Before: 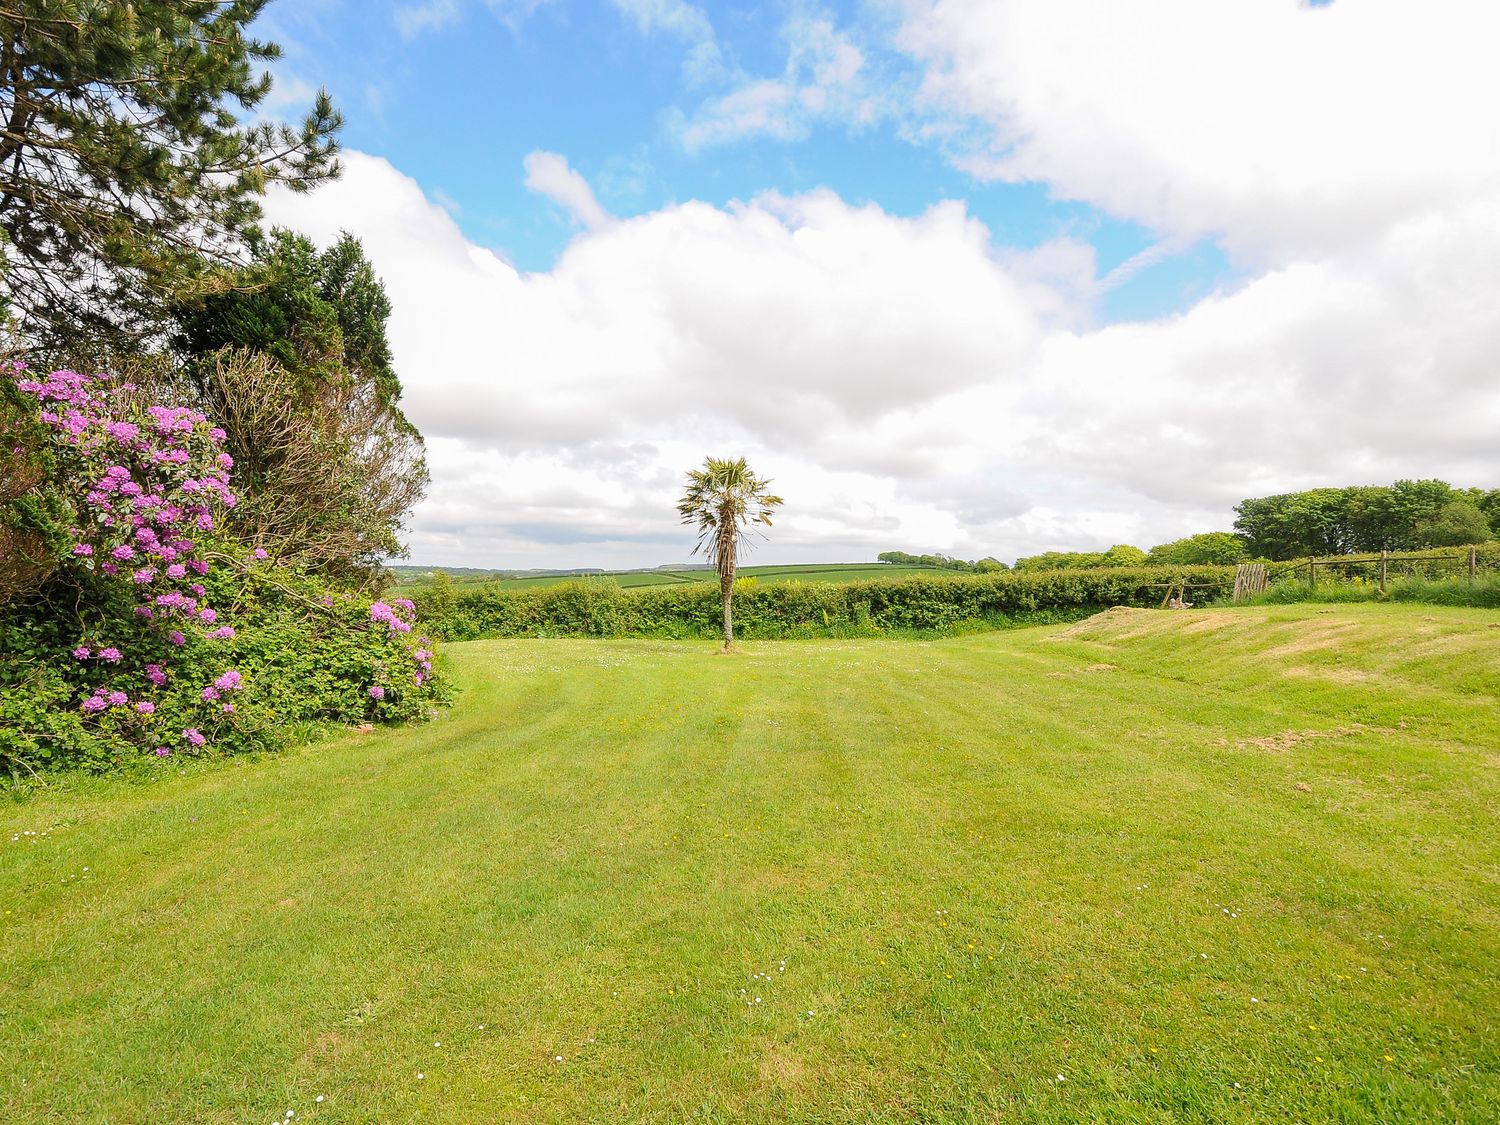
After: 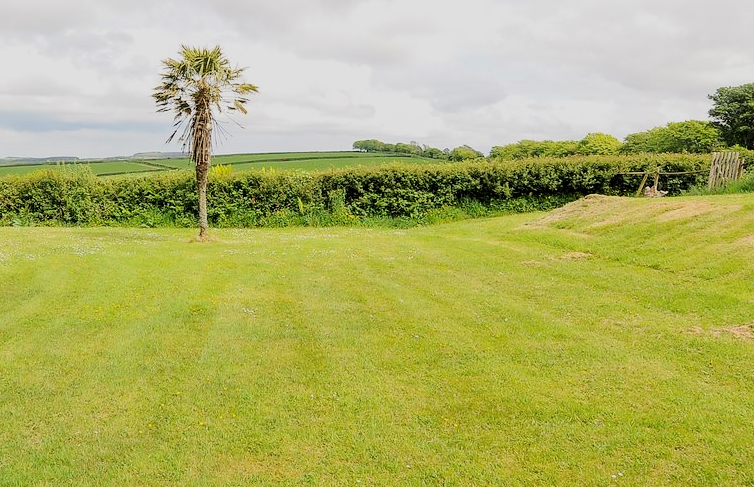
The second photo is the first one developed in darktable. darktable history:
filmic rgb: black relative exposure -5 EV, hardness 2.88, contrast 1.2
crop: left 35.03%, top 36.625%, right 14.663%, bottom 20.057%
